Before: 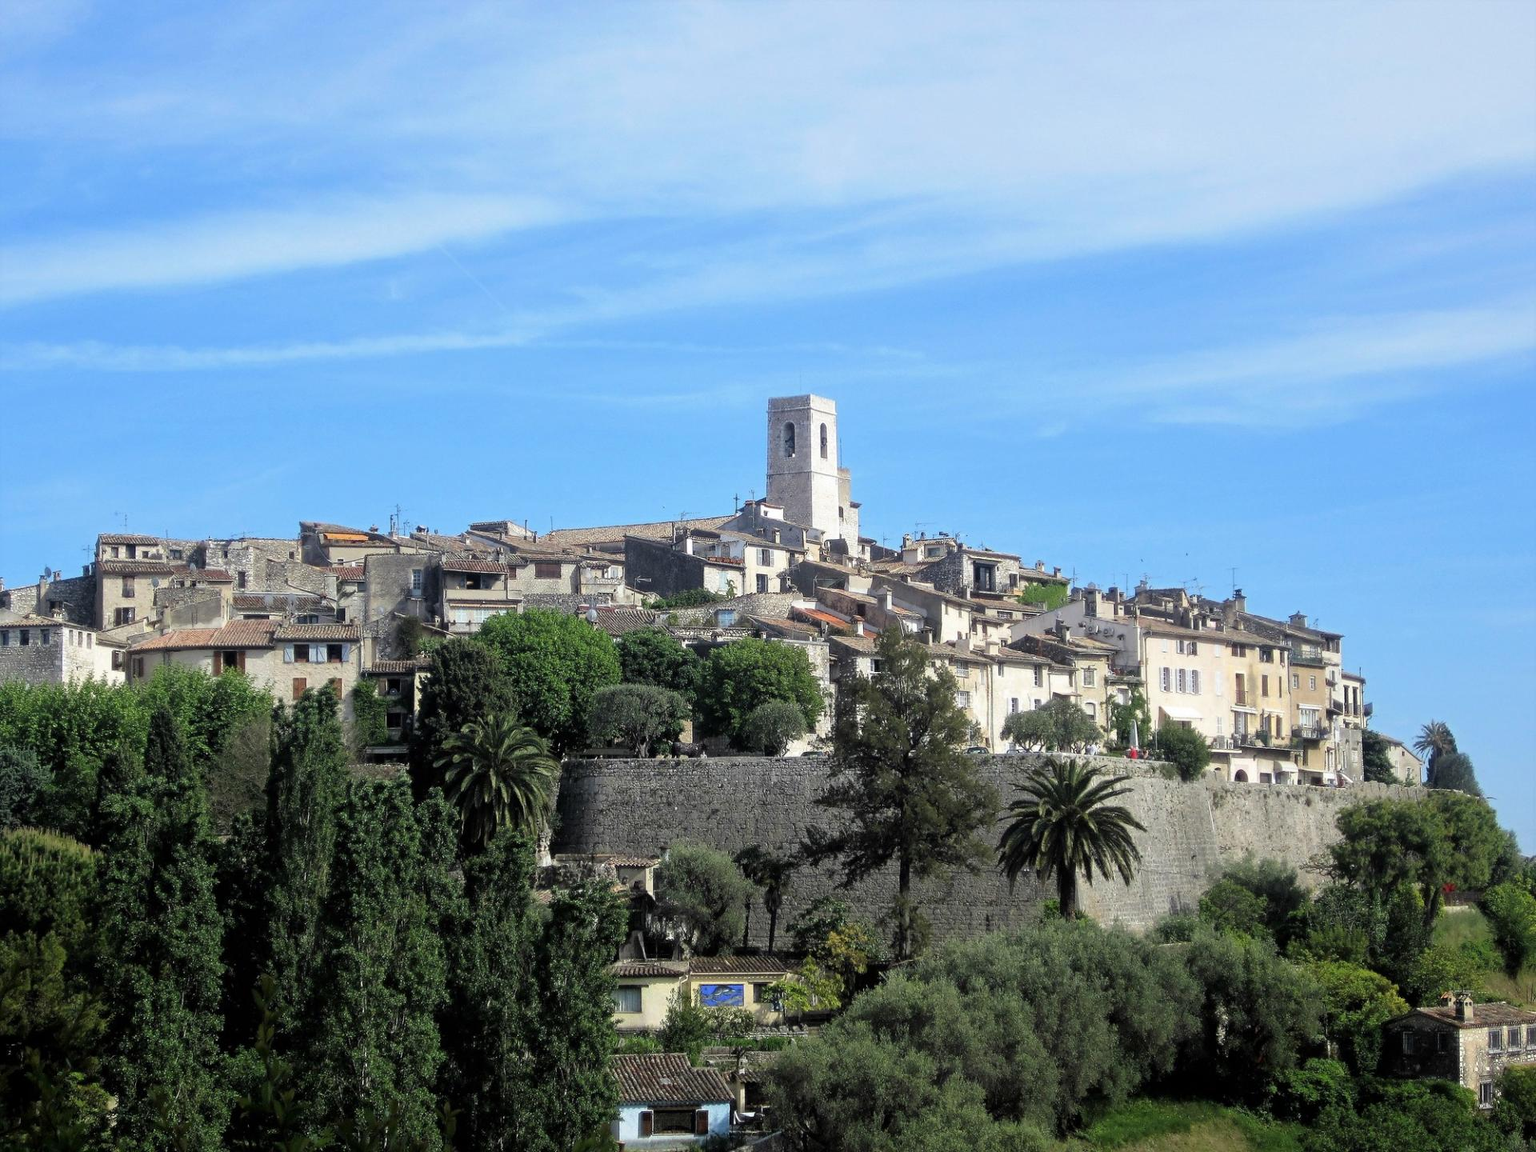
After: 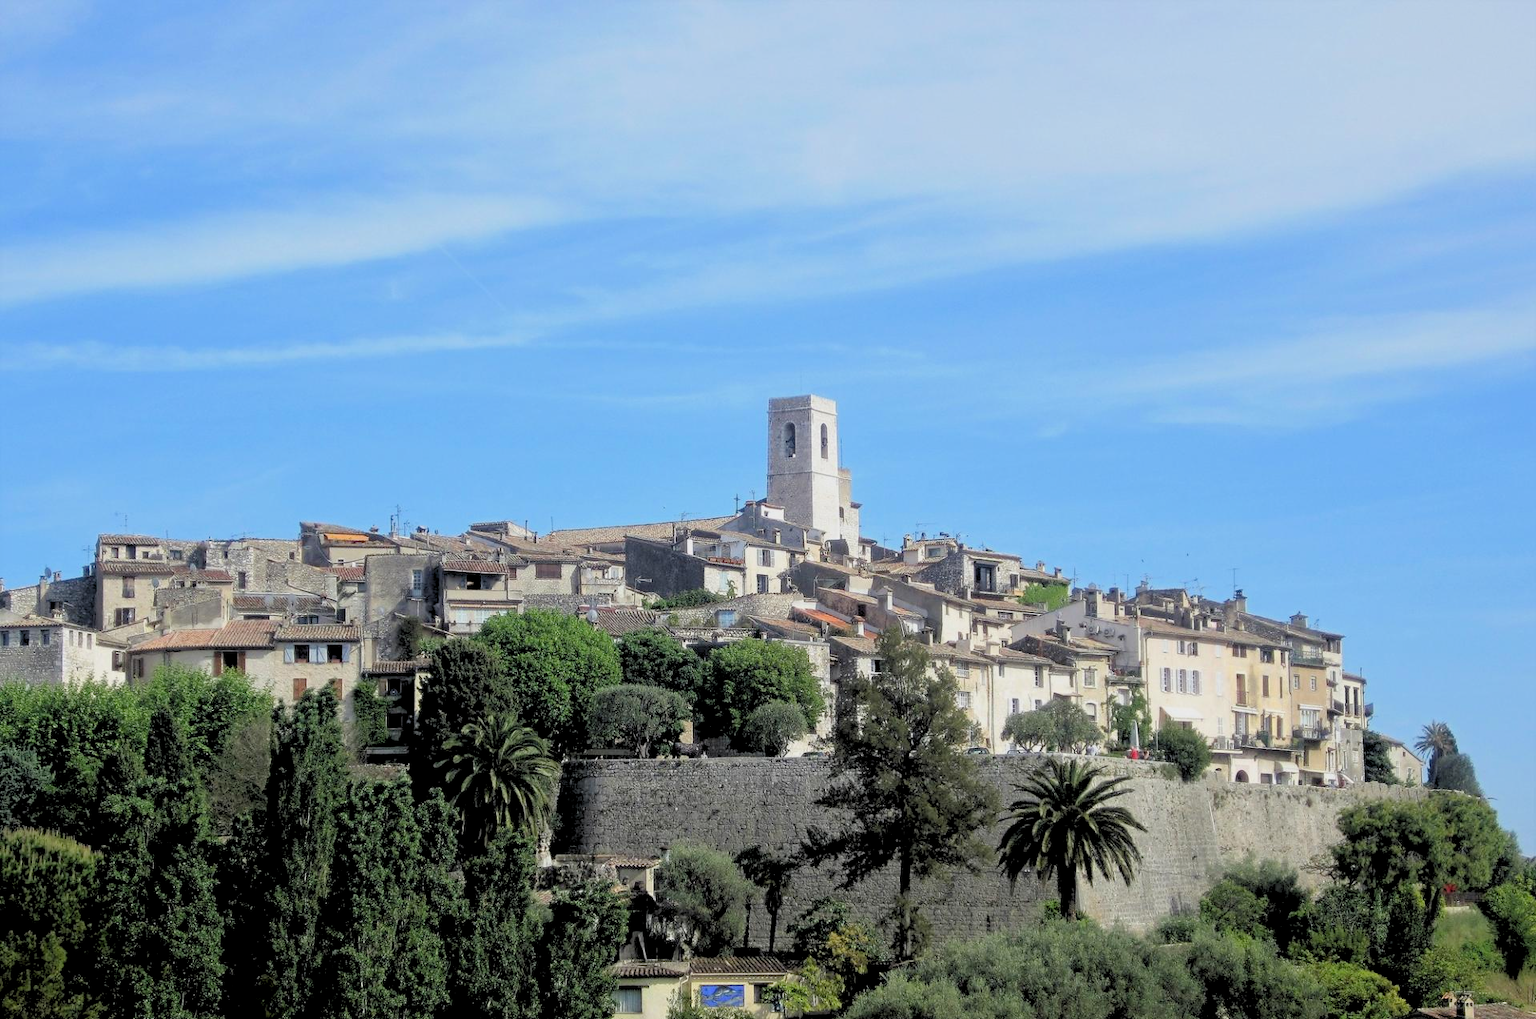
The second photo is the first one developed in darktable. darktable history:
crop and rotate: top 0%, bottom 11.49%
rgb levels: preserve colors sum RGB, levels [[0.038, 0.433, 0.934], [0, 0.5, 1], [0, 0.5, 1]]
